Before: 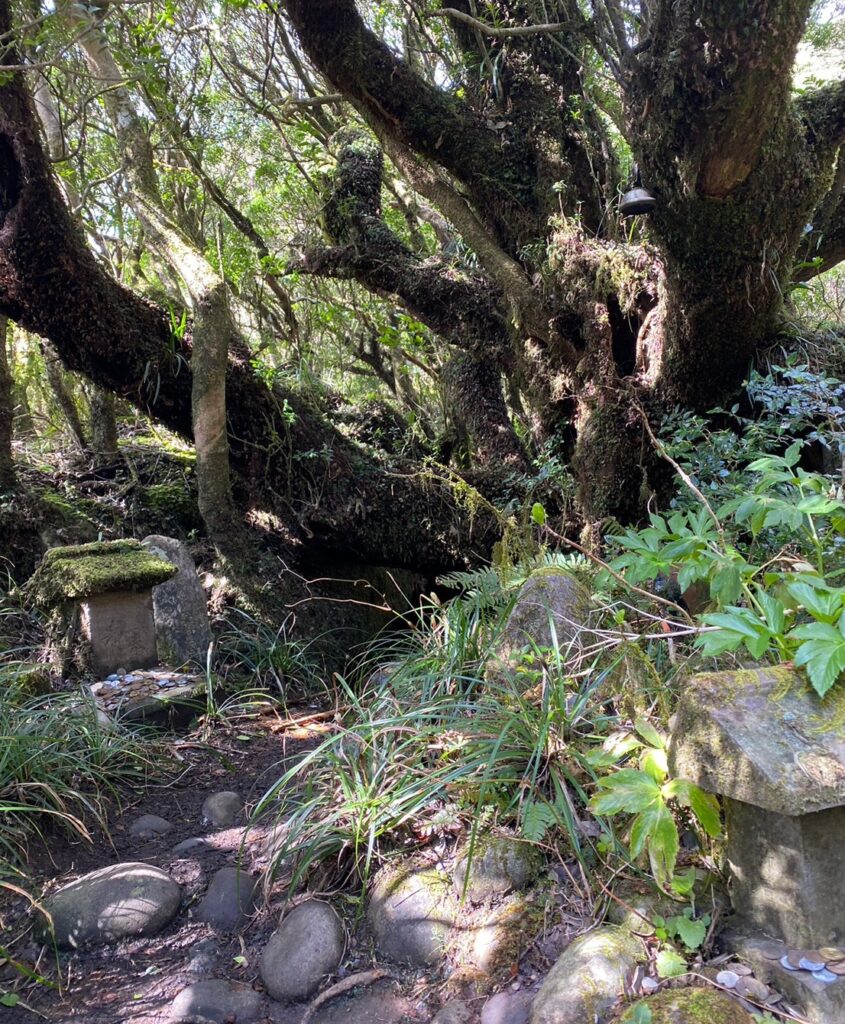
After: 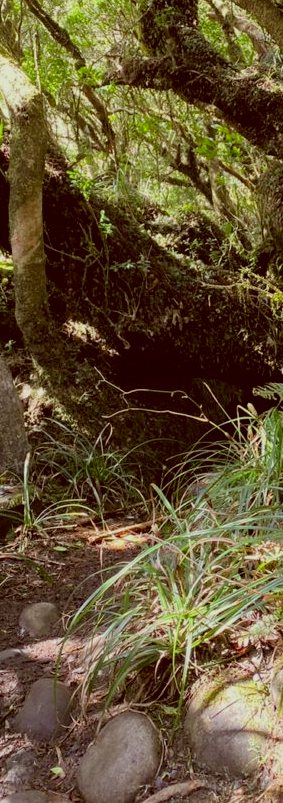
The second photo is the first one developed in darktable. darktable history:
crop and rotate: left 21.77%, top 18.528%, right 44.676%, bottom 2.997%
color correction: highlights a* -5.94, highlights b* 9.48, shadows a* 10.12, shadows b* 23.94
filmic rgb: black relative exposure -15 EV, white relative exposure 3 EV, threshold 6 EV, target black luminance 0%, hardness 9.27, latitude 99%, contrast 0.912, shadows ↔ highlights balance 0.505%, add noise in highlights 0, color science v3 (2019), use custom middle-gray values true, iterations of high-quality reconstruction 0, contrast in highlights soft, enable highlight reconstruction true
exposure: black level correction 0.001, compensate highlight preservation false
